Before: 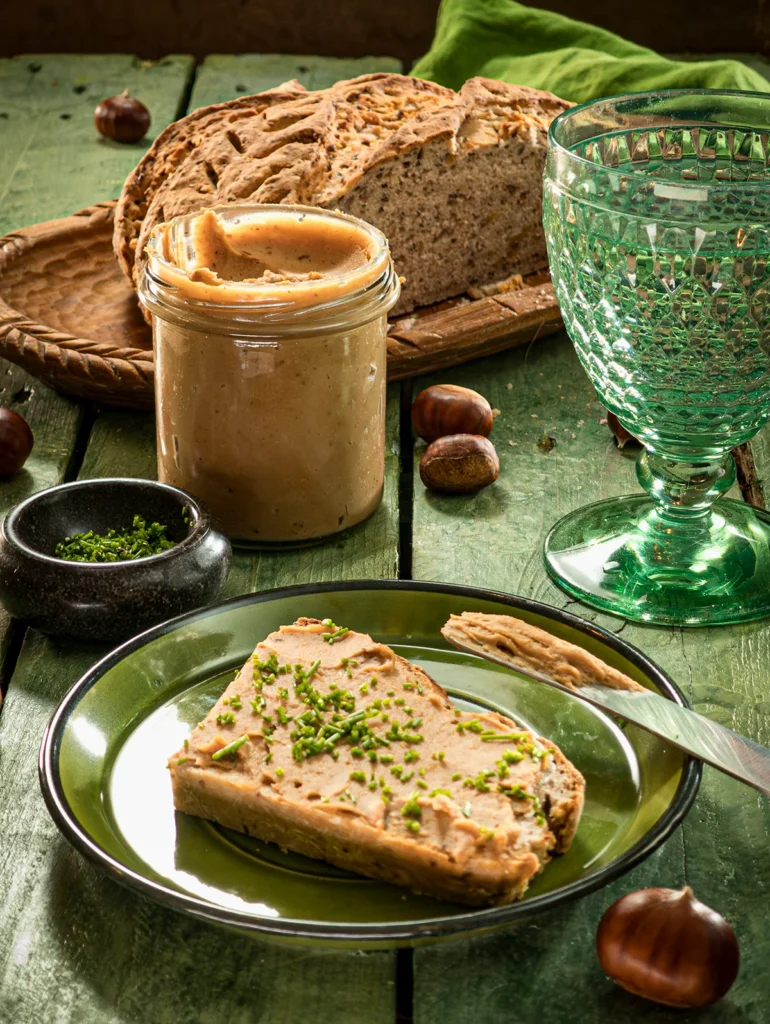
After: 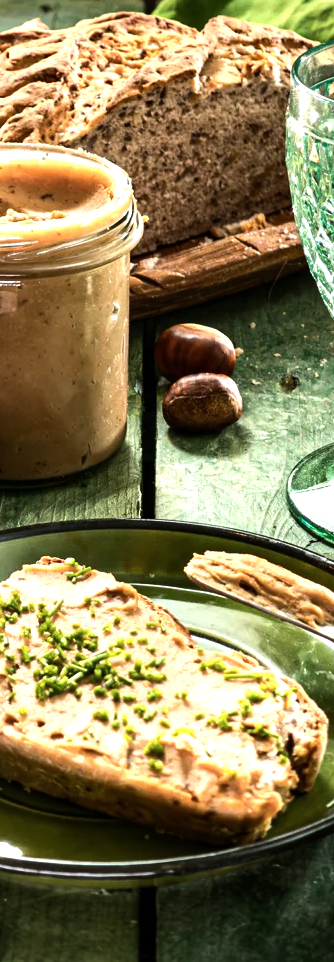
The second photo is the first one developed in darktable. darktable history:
crop: left 33.452%, top 6.025%, right 23.155%
tone equalizer: -8 EV -1.08 EV, -7 EV -1.01 EV, -6 EV -0.867 EV, -5 EV -0.578 EV, -3 EV 0.578 EV, -2 EV 0.867 EV, -1 EV 1.01 EV, +0 EV 1.08 EV, edges refinement/feathering 500, mask exposure compensation -1.57 EV, preserve details no
color calibration: illuminant as shot in camera, x 0.358, y 0.373, temperature 4628.91 K
